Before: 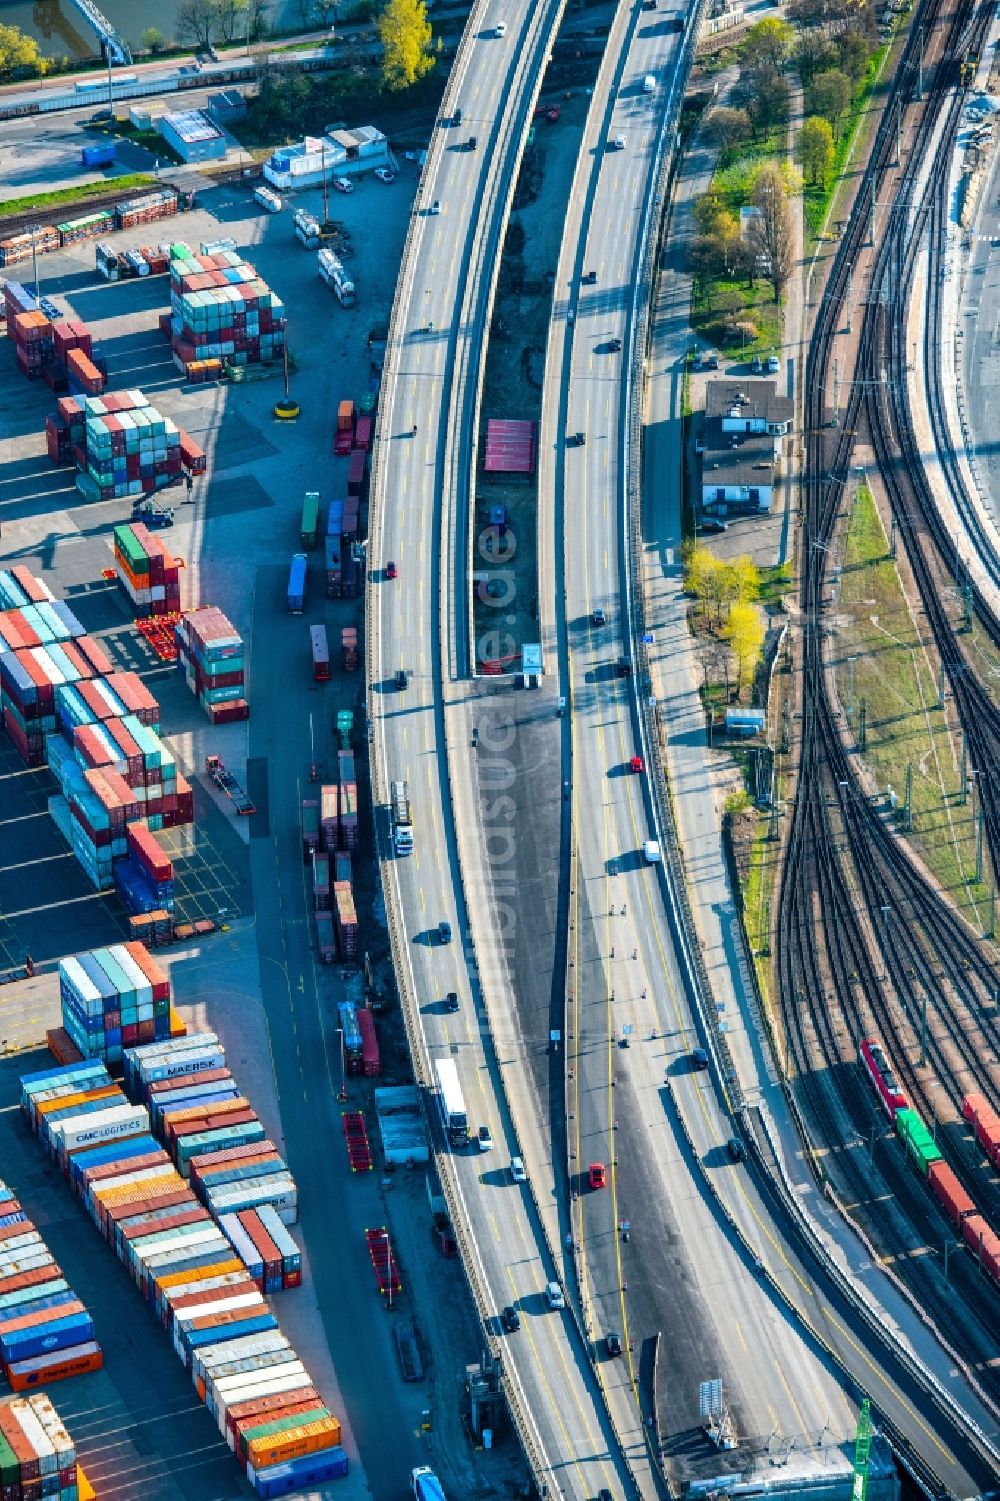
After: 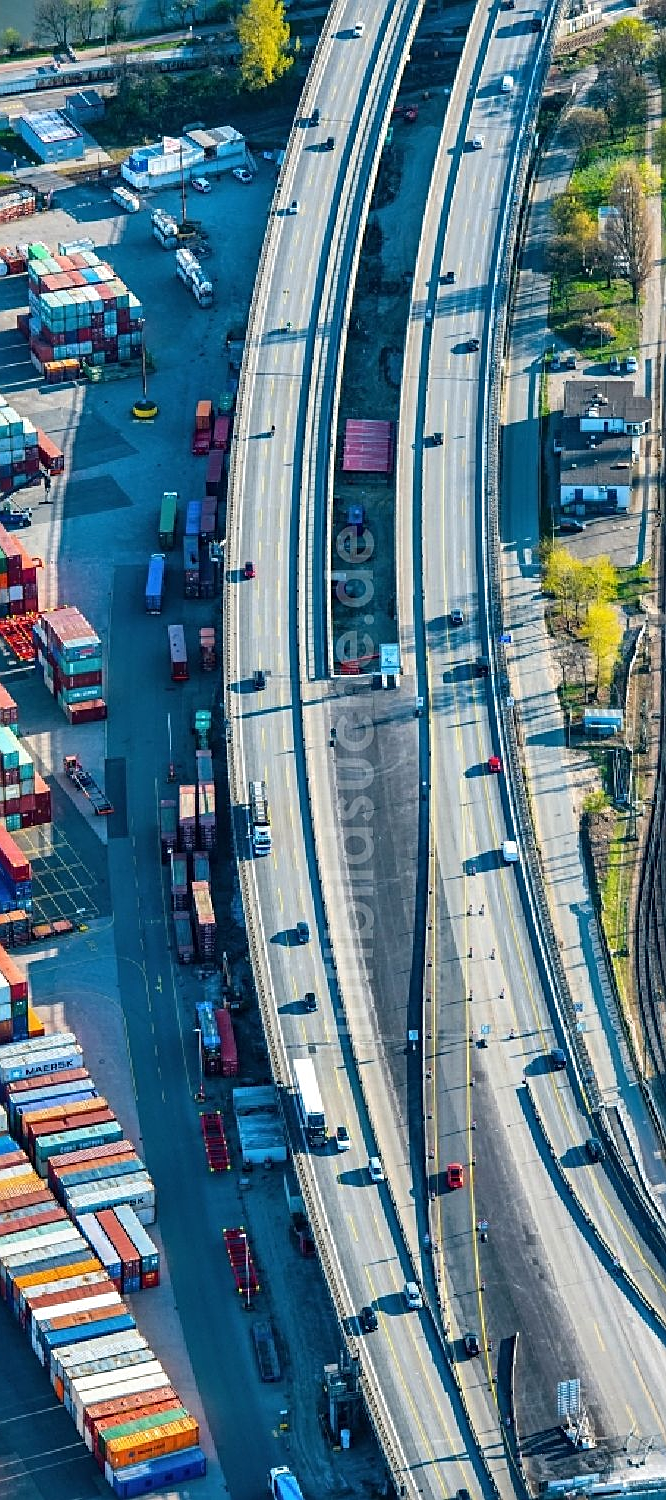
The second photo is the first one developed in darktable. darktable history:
crop and rotate: left 14.292%, right 19.041%
sharpen: amount 0.55
shadows and highlights: shadows 37.27, highlights -28.18, soften with gaussian
